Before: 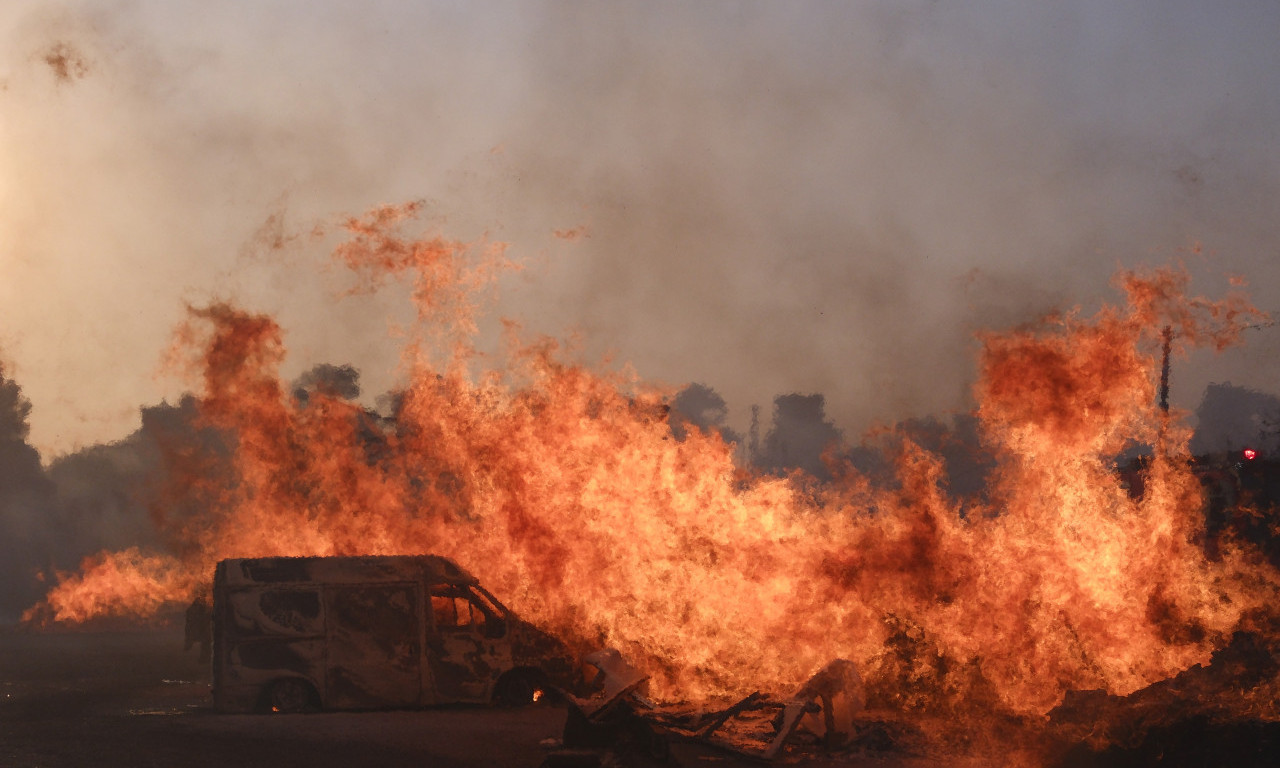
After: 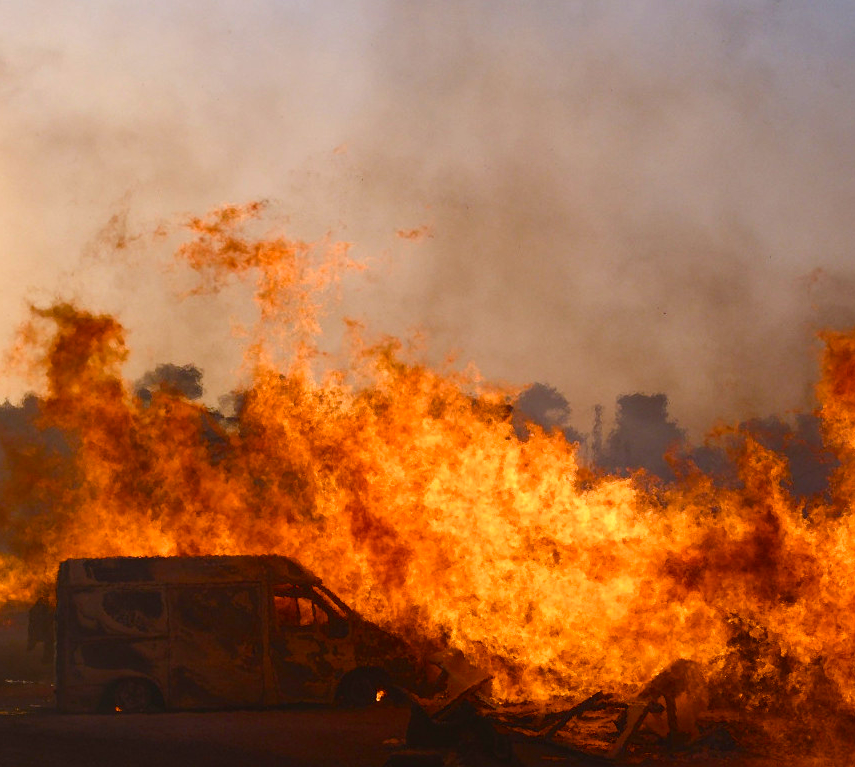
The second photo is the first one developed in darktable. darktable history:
crop and rotate: left 12.286%, right 20.902%
contrast brightness saturation: contrast 0.15, brightness 0.048
color balance rgb: shadows lift › chroma 0.856%, shadows lift › hue 112.79°, white fulcrum 0.087 EV, linear chroma grading › global chroma 33.911%, perceptual saturation grading › global saturation 20.218%, perceptual saturation grading › highlights -19.983%, perceptual saturation grading › shadows 29.946%, perceptual brilliance grading › highlights 5.47%, perceptual brilliance grading › shadows -9.959%
